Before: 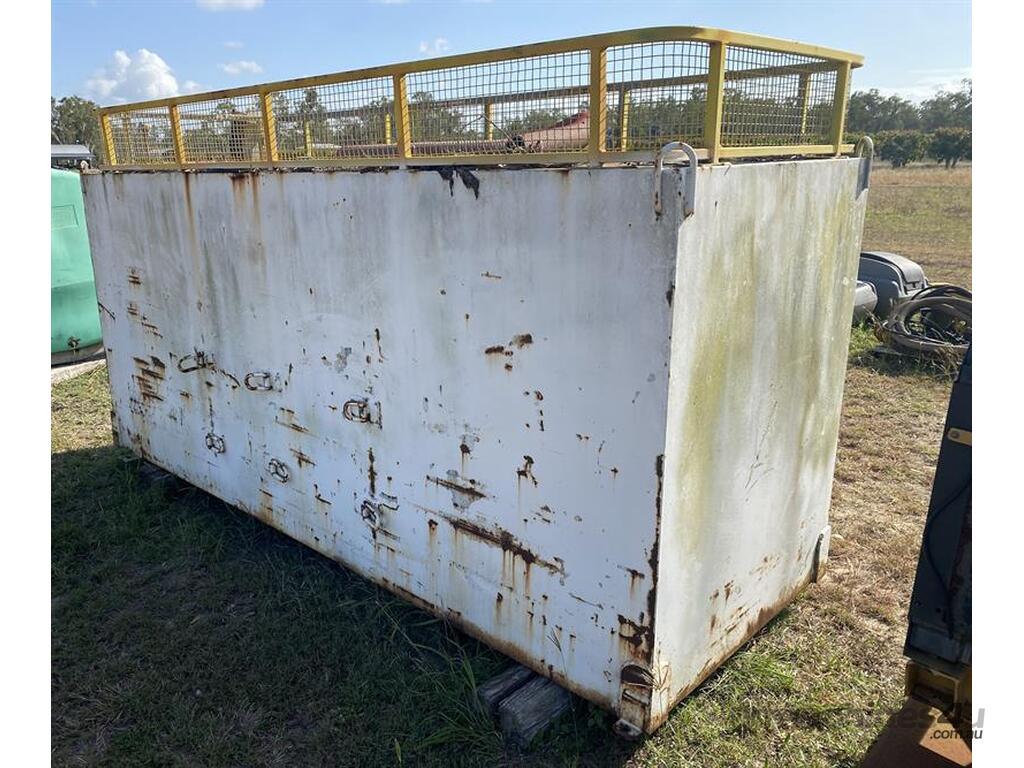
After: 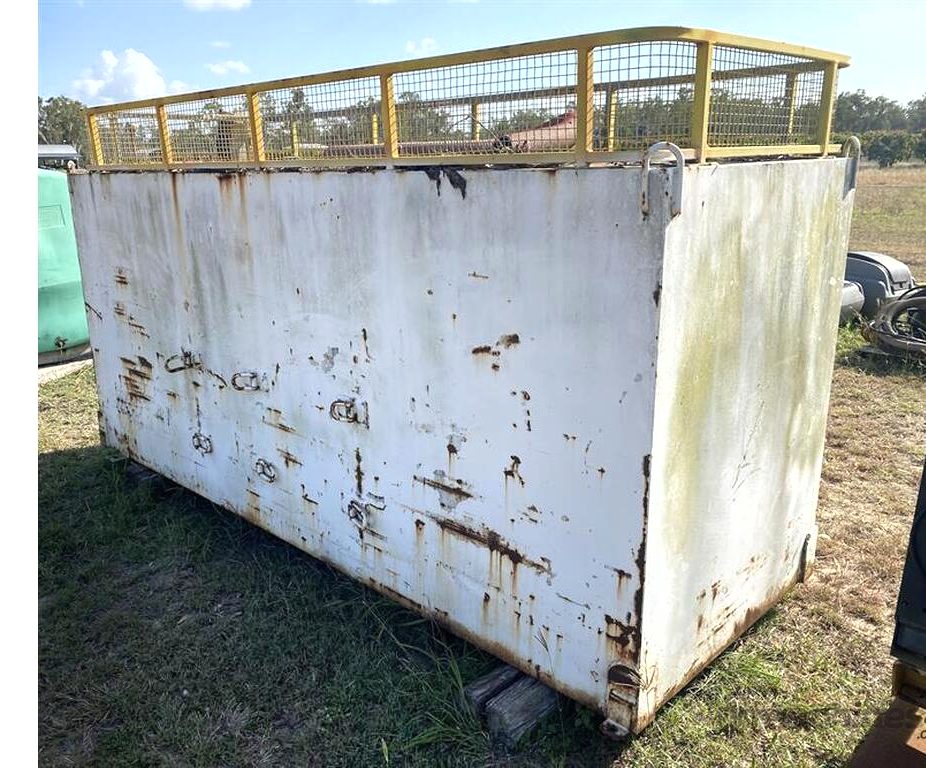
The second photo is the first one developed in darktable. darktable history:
shadows and highlights: radius 47.68, white point adjustment 6.71, compress 79.81%, soften with gaussian
exposure: exposure 0.201 EV, compensate exposure bias true, compensate highlight preservation false
crop and rotate: left 1.294%, right 8.241%
